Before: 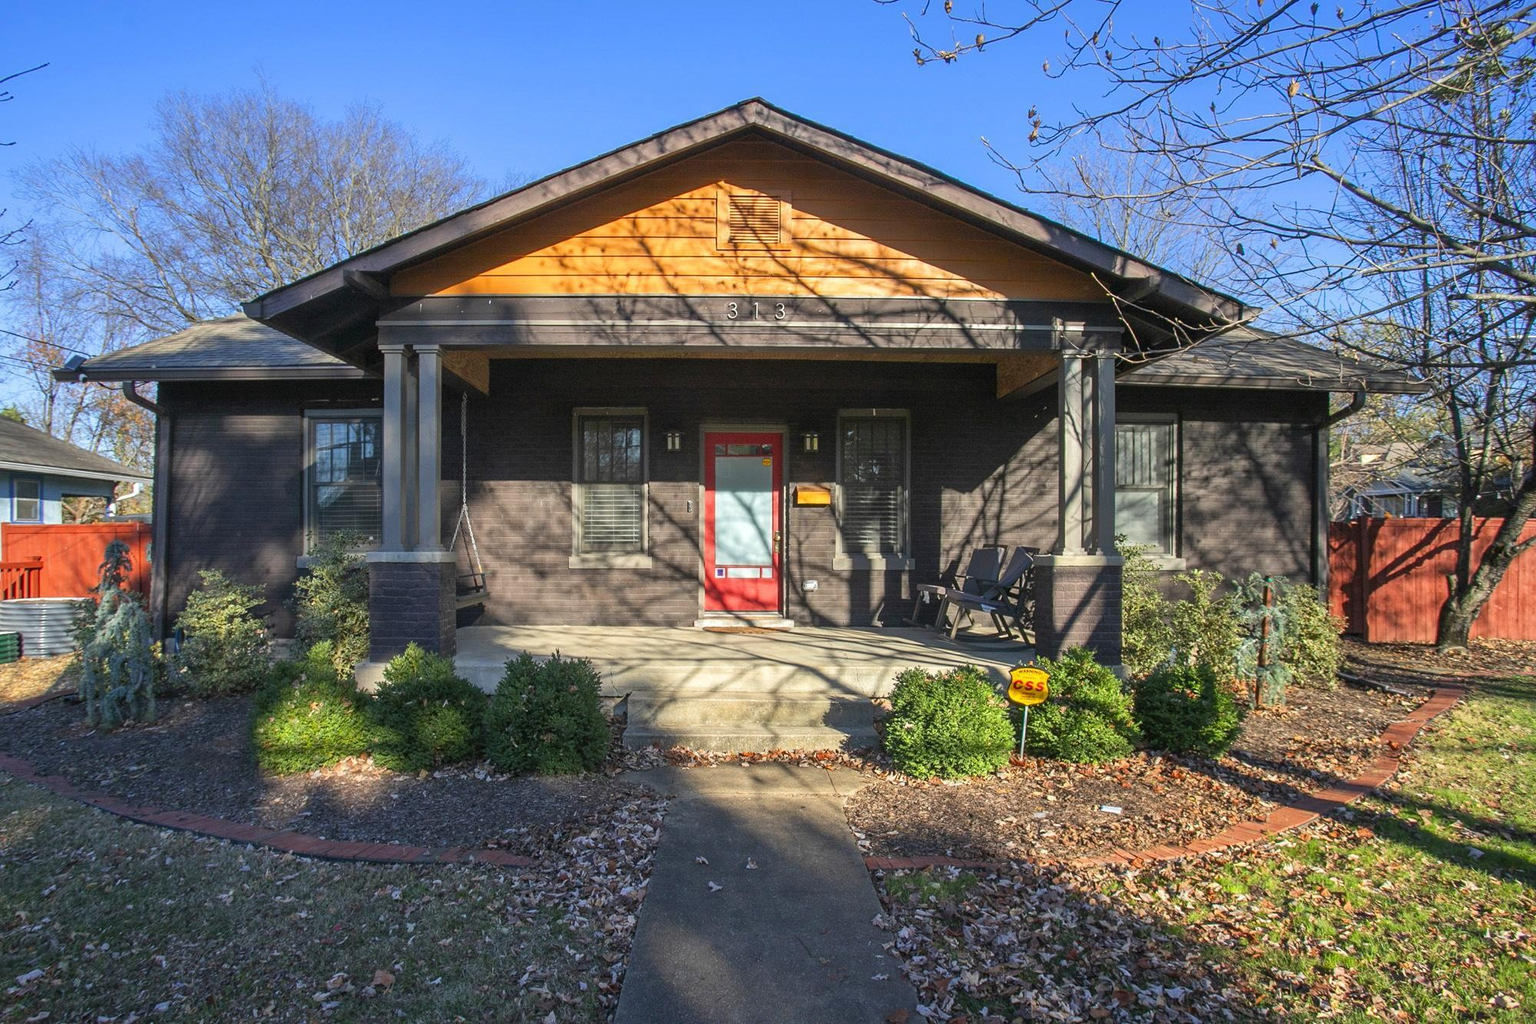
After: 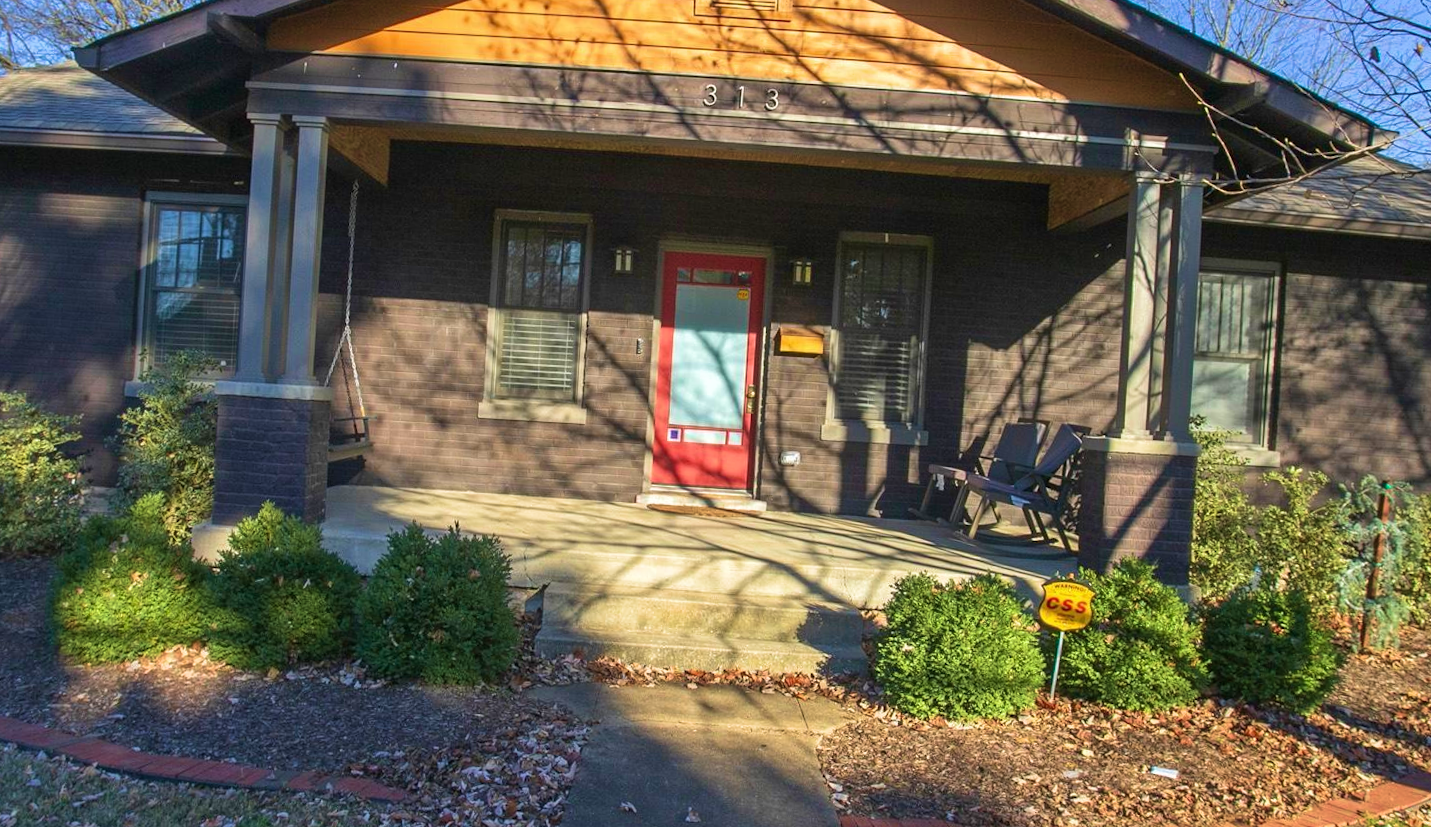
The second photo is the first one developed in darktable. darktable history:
crop and rotate: angle -3.37°, left 9.79%, top 20.73%, right 12.42%, bottom 11.82%
velvia: strength 56%
